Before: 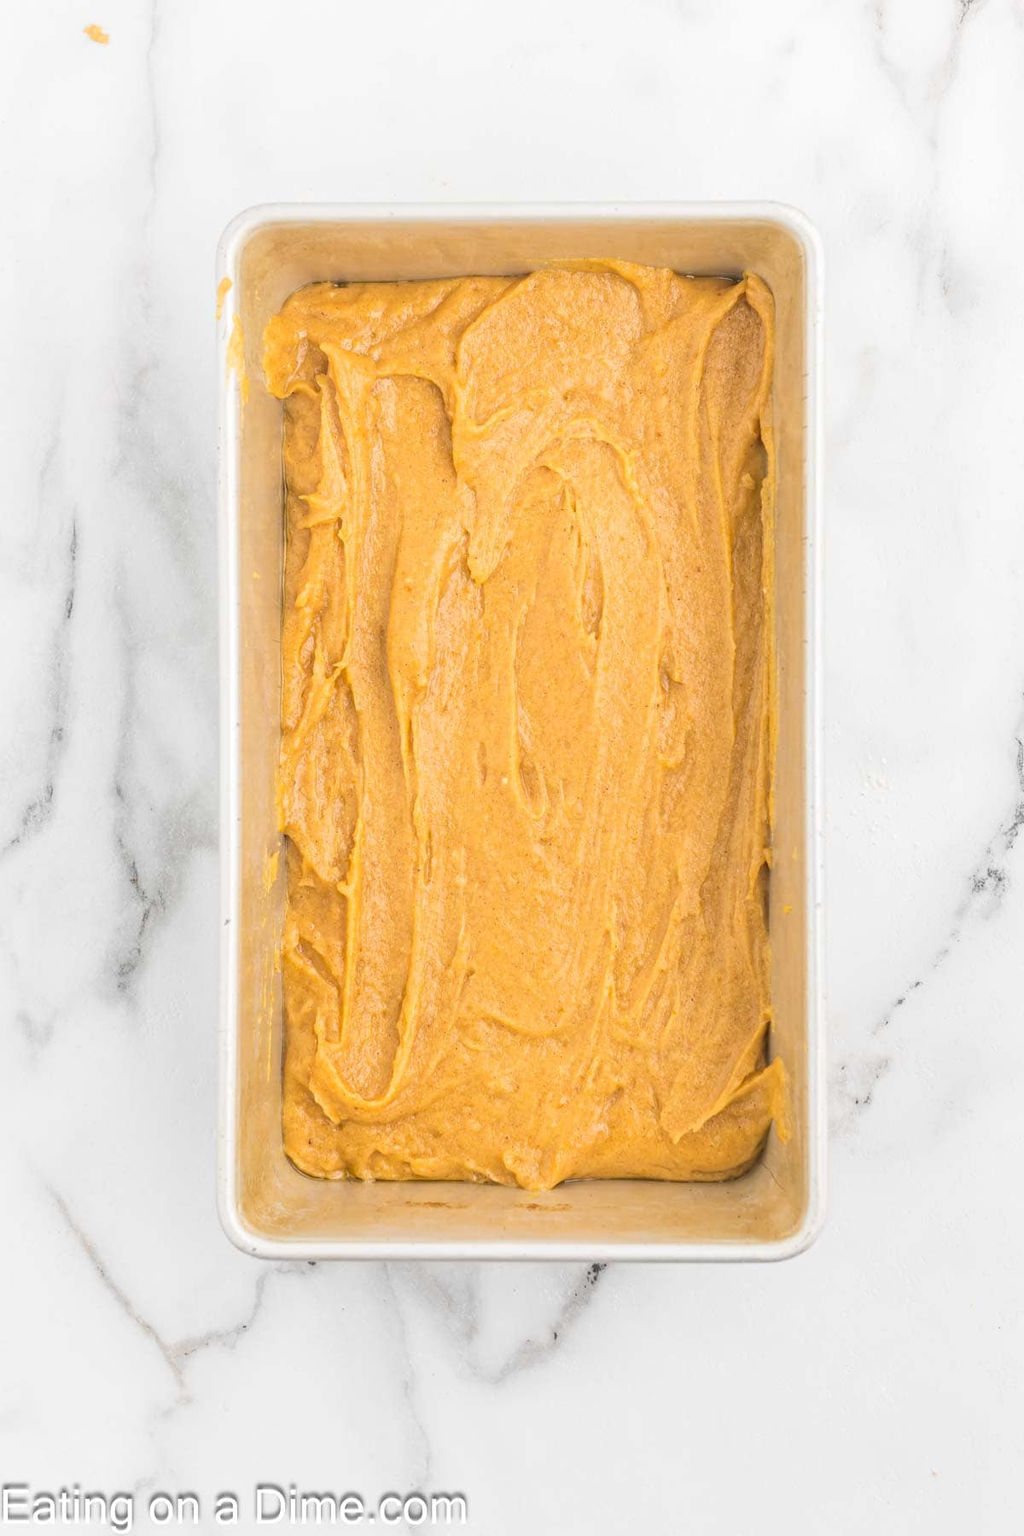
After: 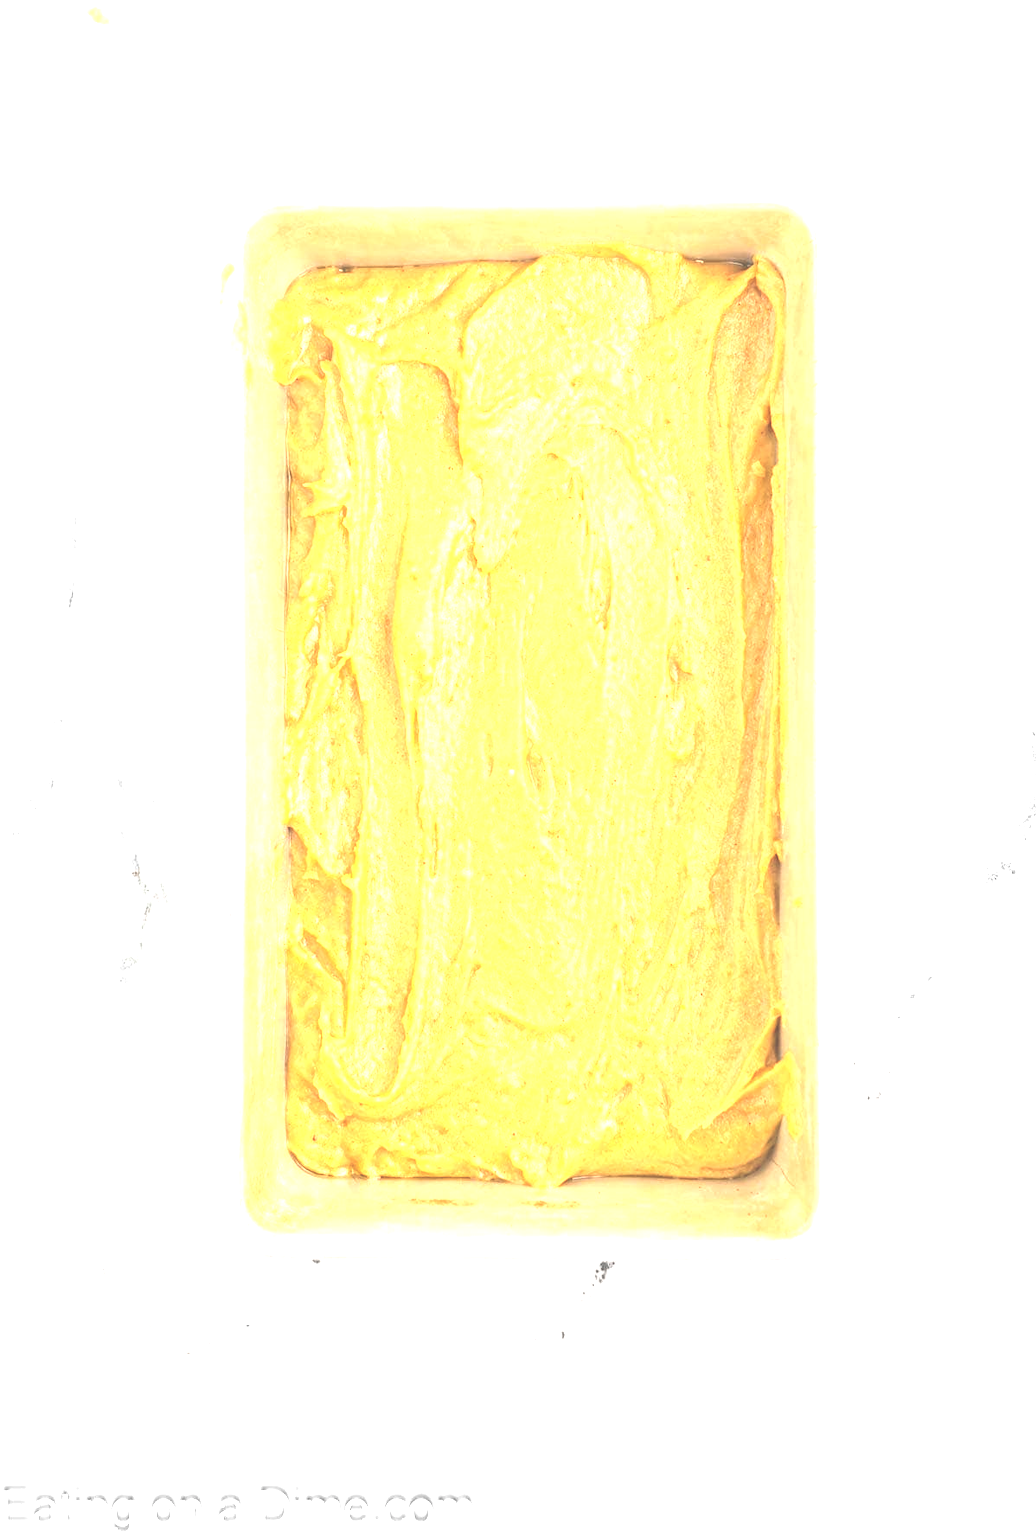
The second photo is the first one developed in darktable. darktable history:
crop: top 1.223%, right 0.054%
exposure: black level correction -0.023, exposure 1.395 EV, compensate highlight preservation false
